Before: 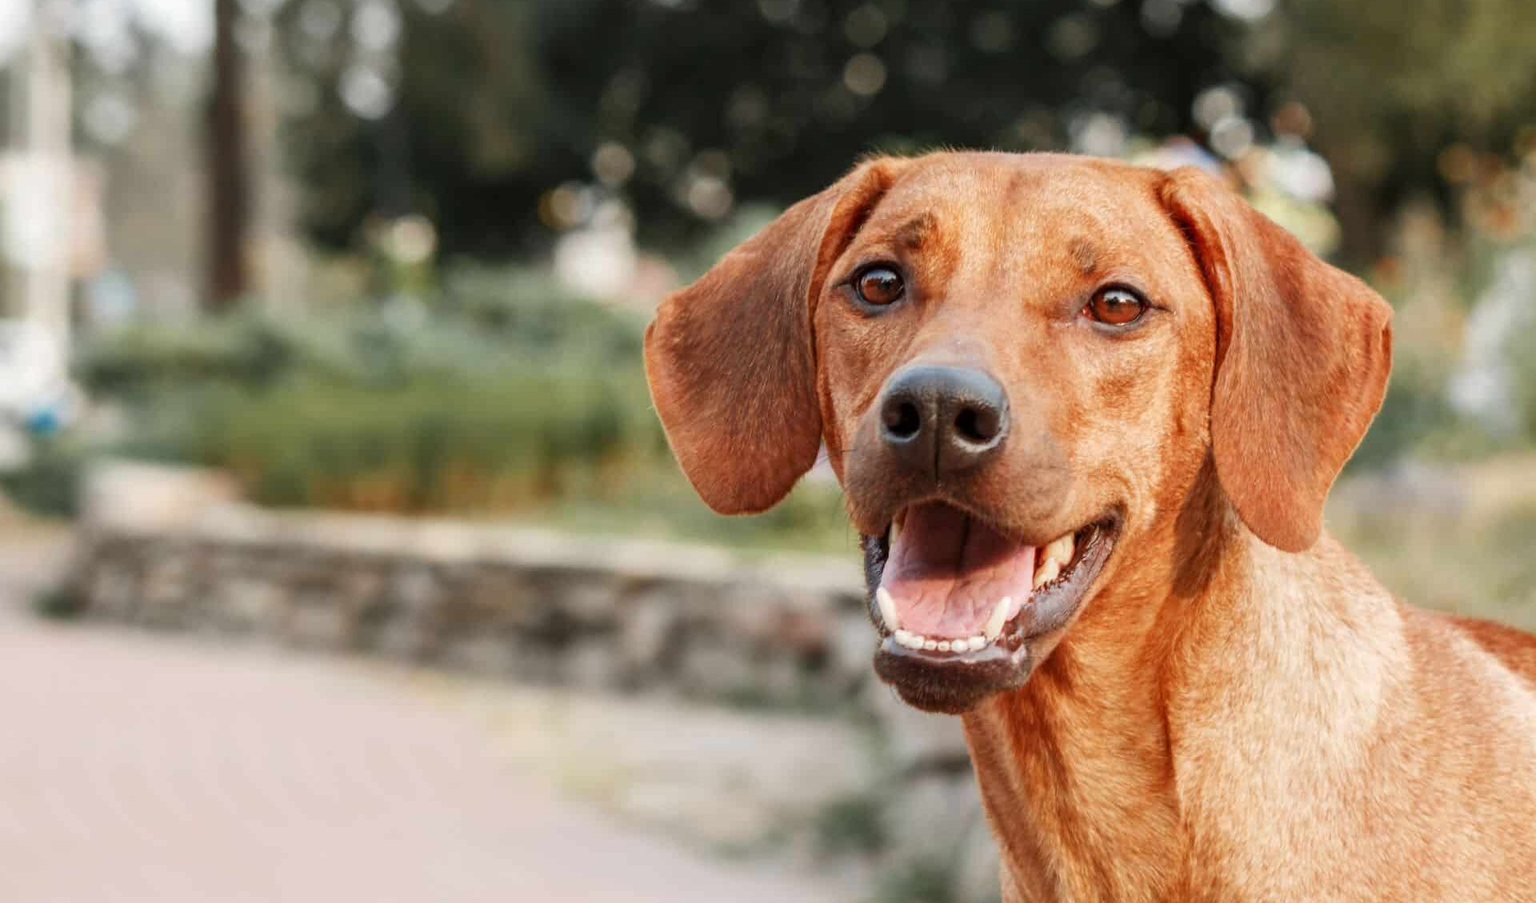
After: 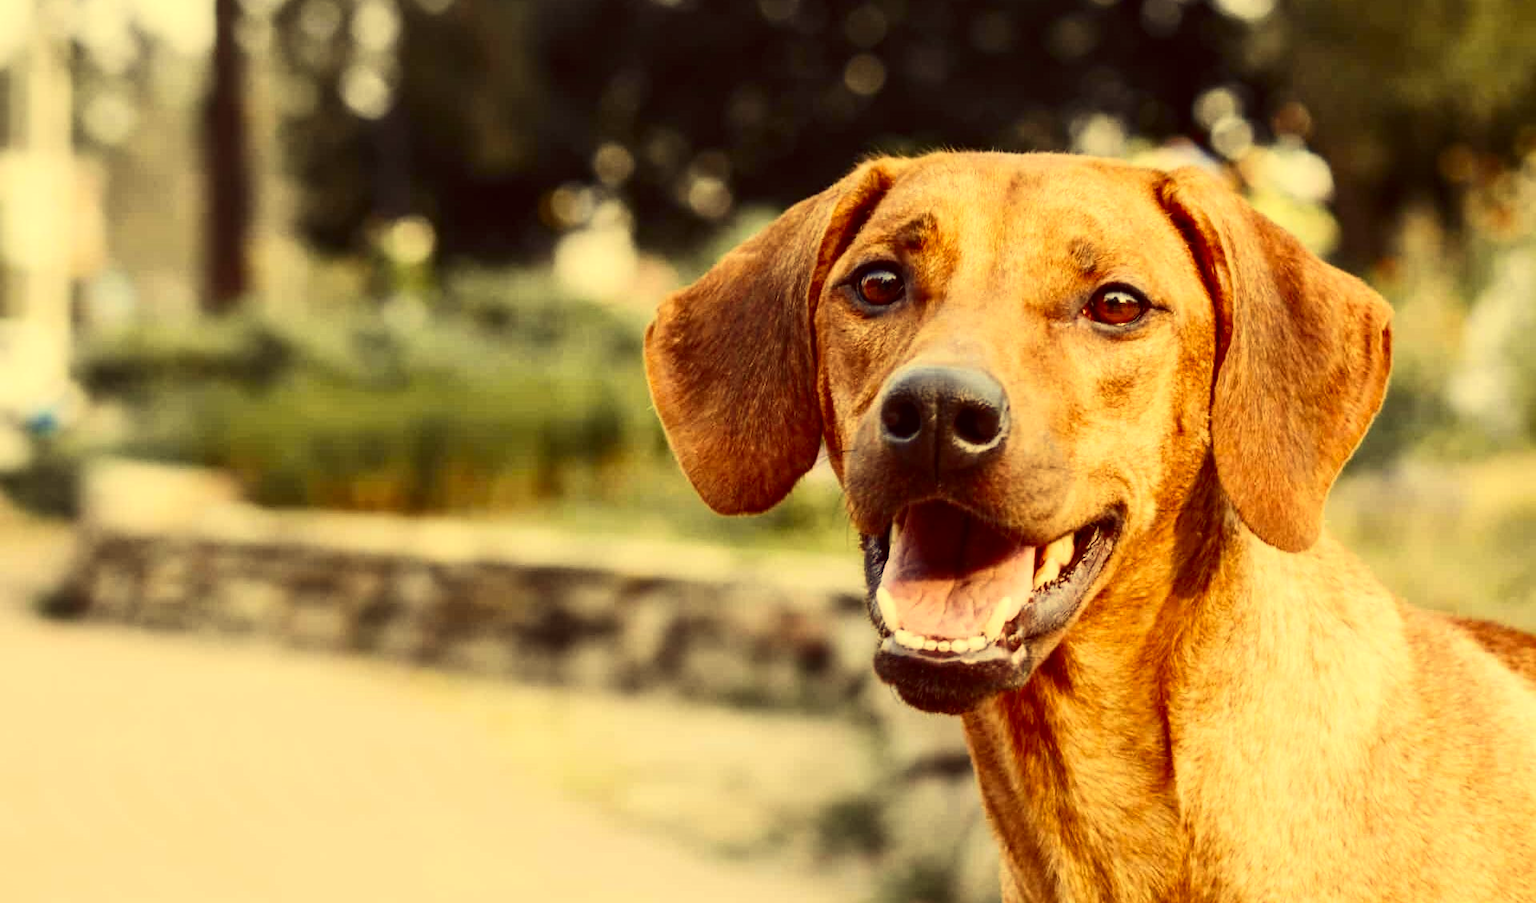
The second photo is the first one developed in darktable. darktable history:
color correction: highlights a* -0.482, highlights b* 40, shadows a* 9.8, shadows b* -0.161
contrast brightness saturation: contrast 0.28
